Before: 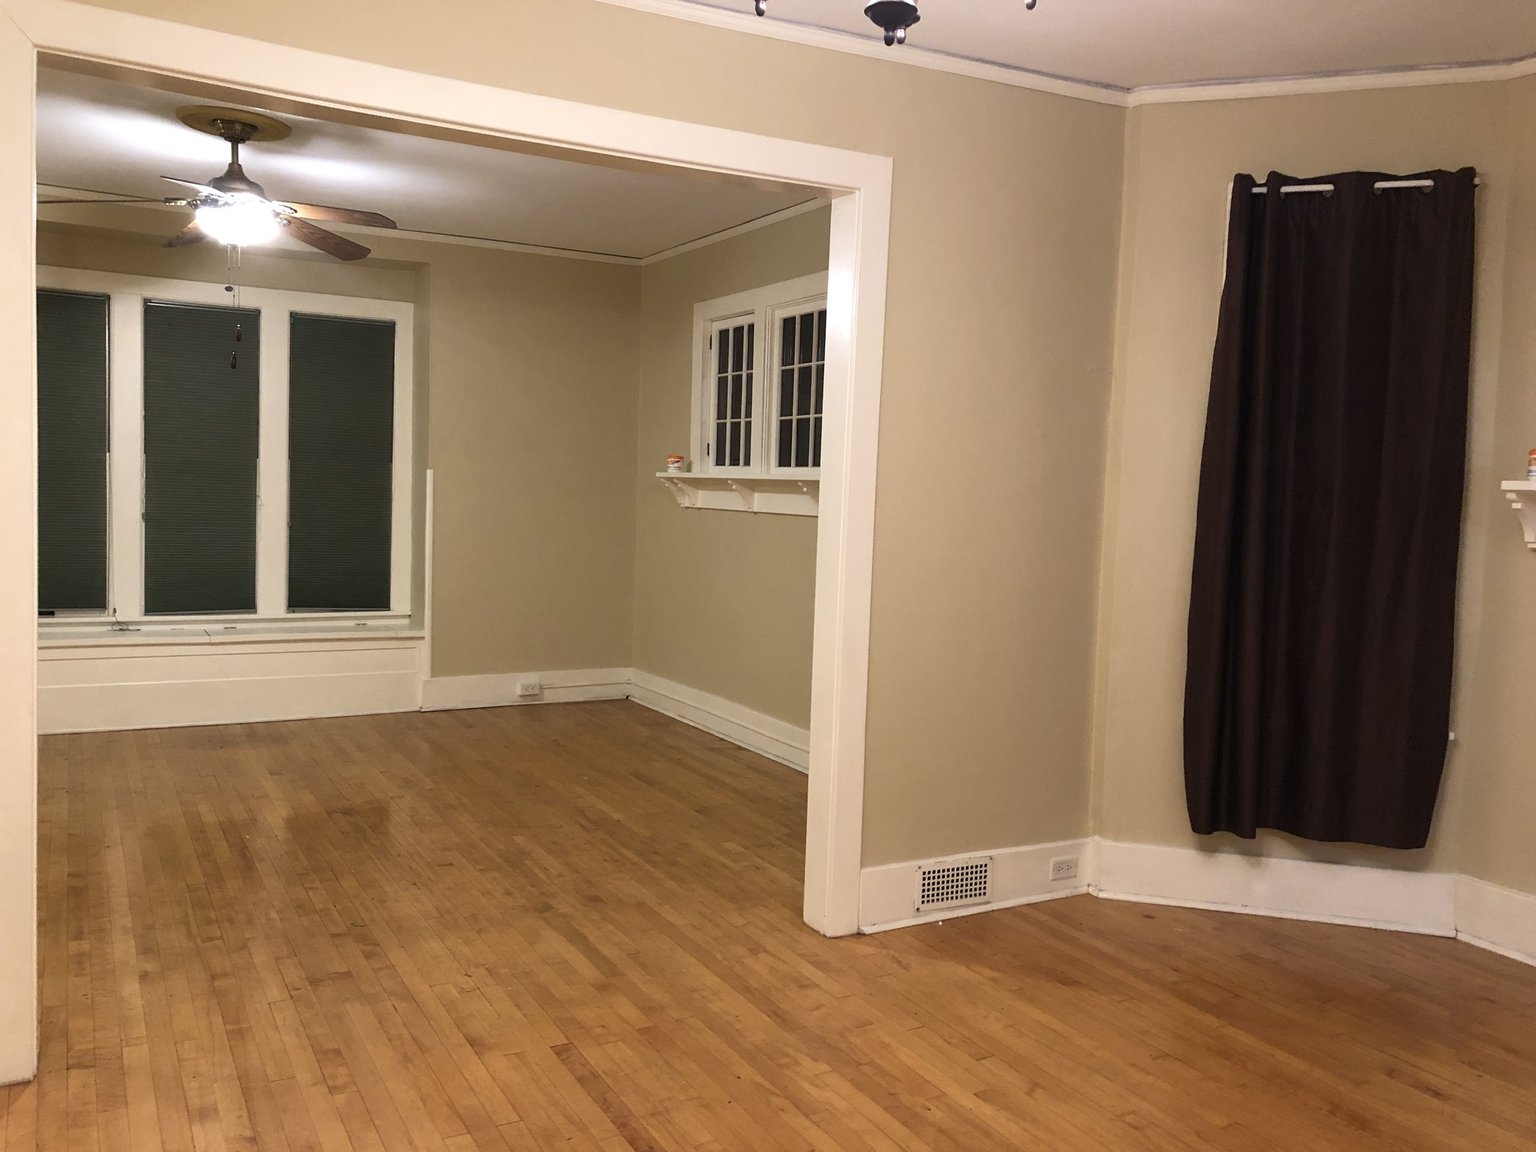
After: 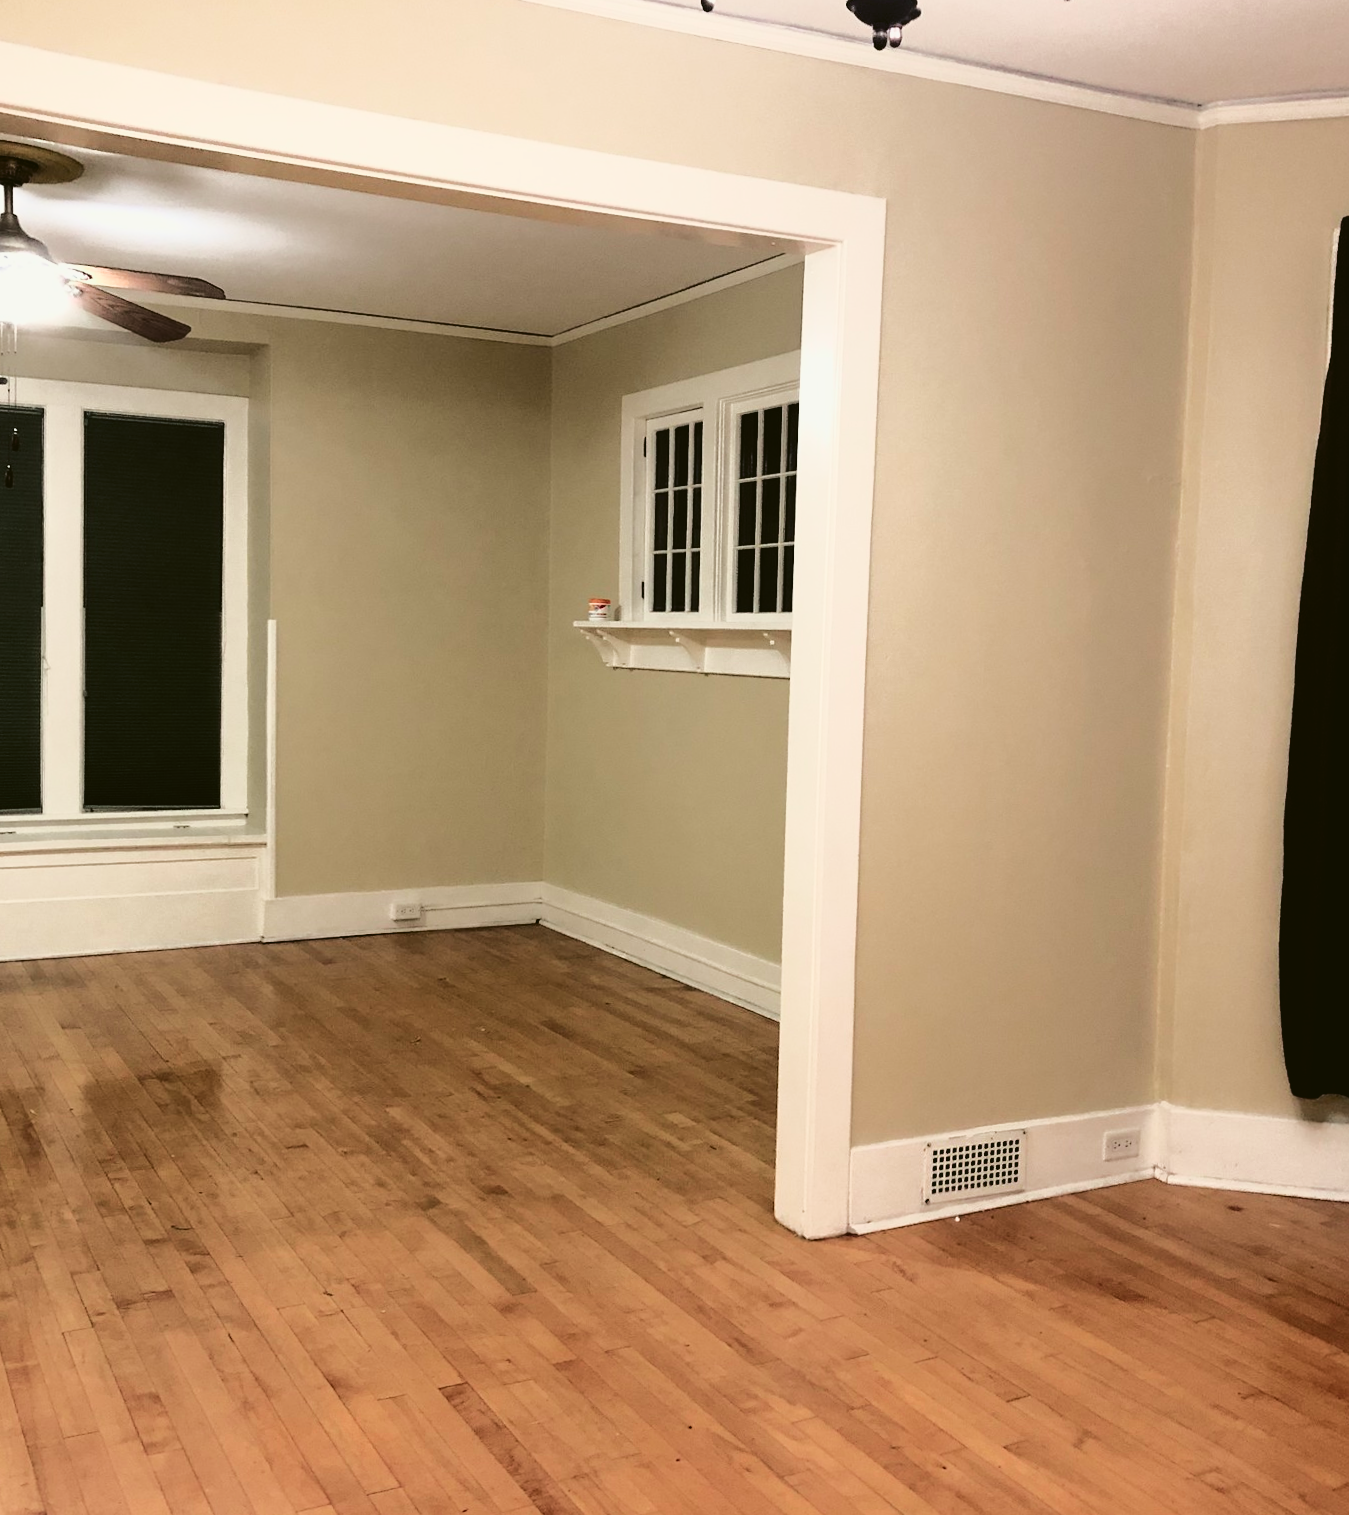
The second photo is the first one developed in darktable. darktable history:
filmic rgb: black relative exposure -5 EV, hardness 2.88, contrast 1.2, highlights saturation mix -30%
crop and rotate: left 14.292%, right 19.041%
levels: levels [0, 0.492, 0.984]
tone curve: curves: ch0 [(0, 0.039) (0.194, 0.159) (0.469, 0.544) (0.693, 0.77) (0.751, 0.871) (1, 1)]; ch1 [(0, 0) (0.508, 0.506) (0.547, 0.563) (0.592, 0.631) (0.715, 0.706) (1, 1)]; ch2 [(0, 0) (0.243, 0.175) (0.362, 0.301) (0.492, 0.515) (0.544, 0.557) (0.595, 0.612) (0.631, 0.641) (1, 1)], color space Lab, independent channels, preserve colors none
rotate and perspective: rotation -0.45°, automatic cropping original format, crop left 0.008, crop right 0.992, crop top 0.012, crop bottom 0.988
white balance: red 0.98, blue 1.034
